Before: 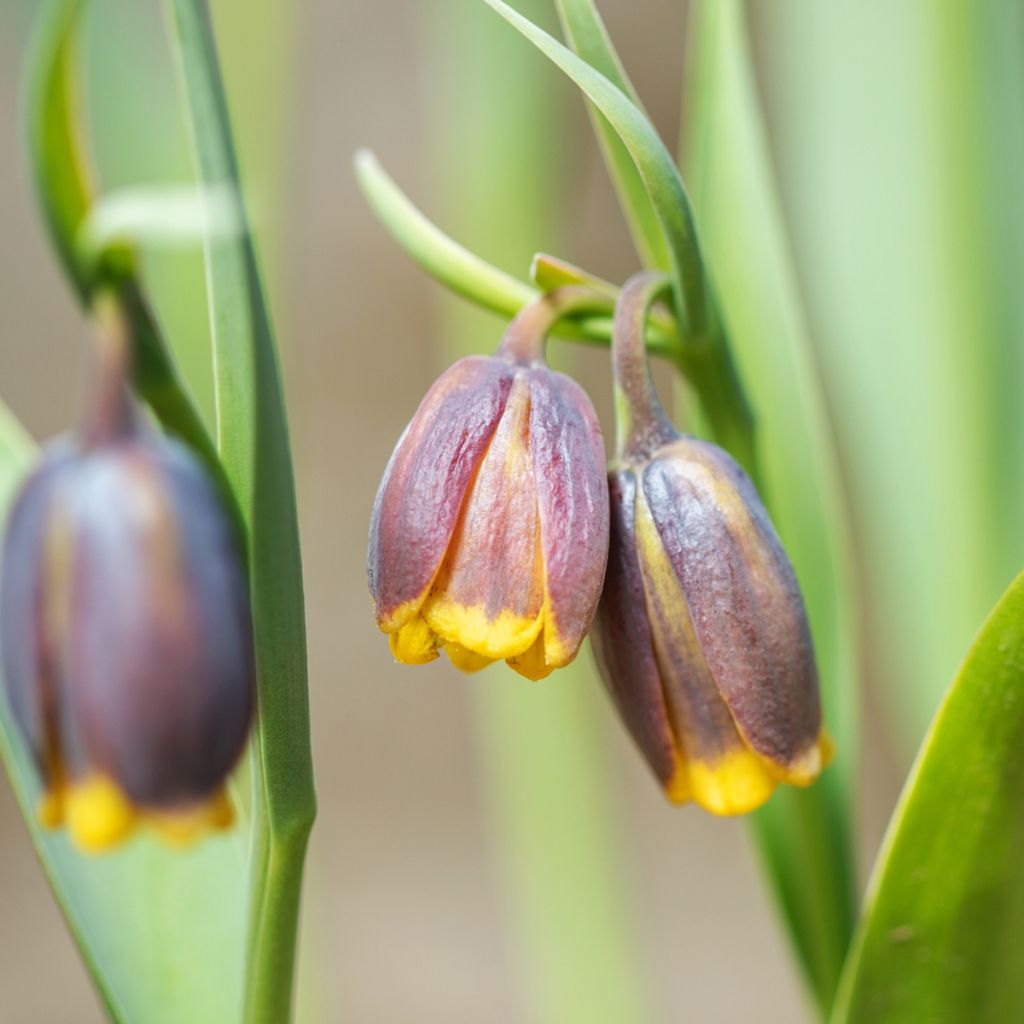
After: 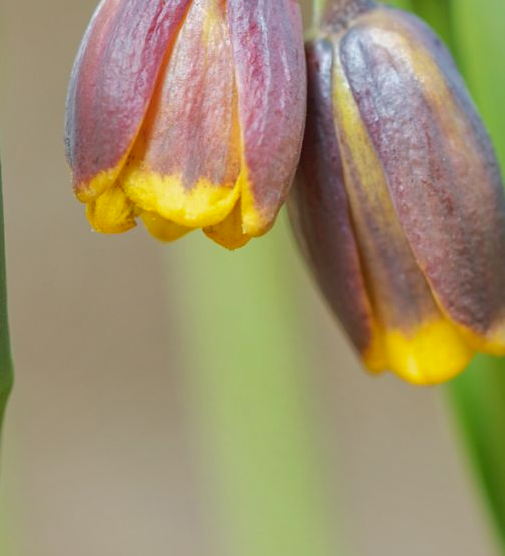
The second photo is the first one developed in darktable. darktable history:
shadows and highlights: highlights -59.94
crop: left 29.672%, top 42.158%, right 20.941%, bottom 3.501%
